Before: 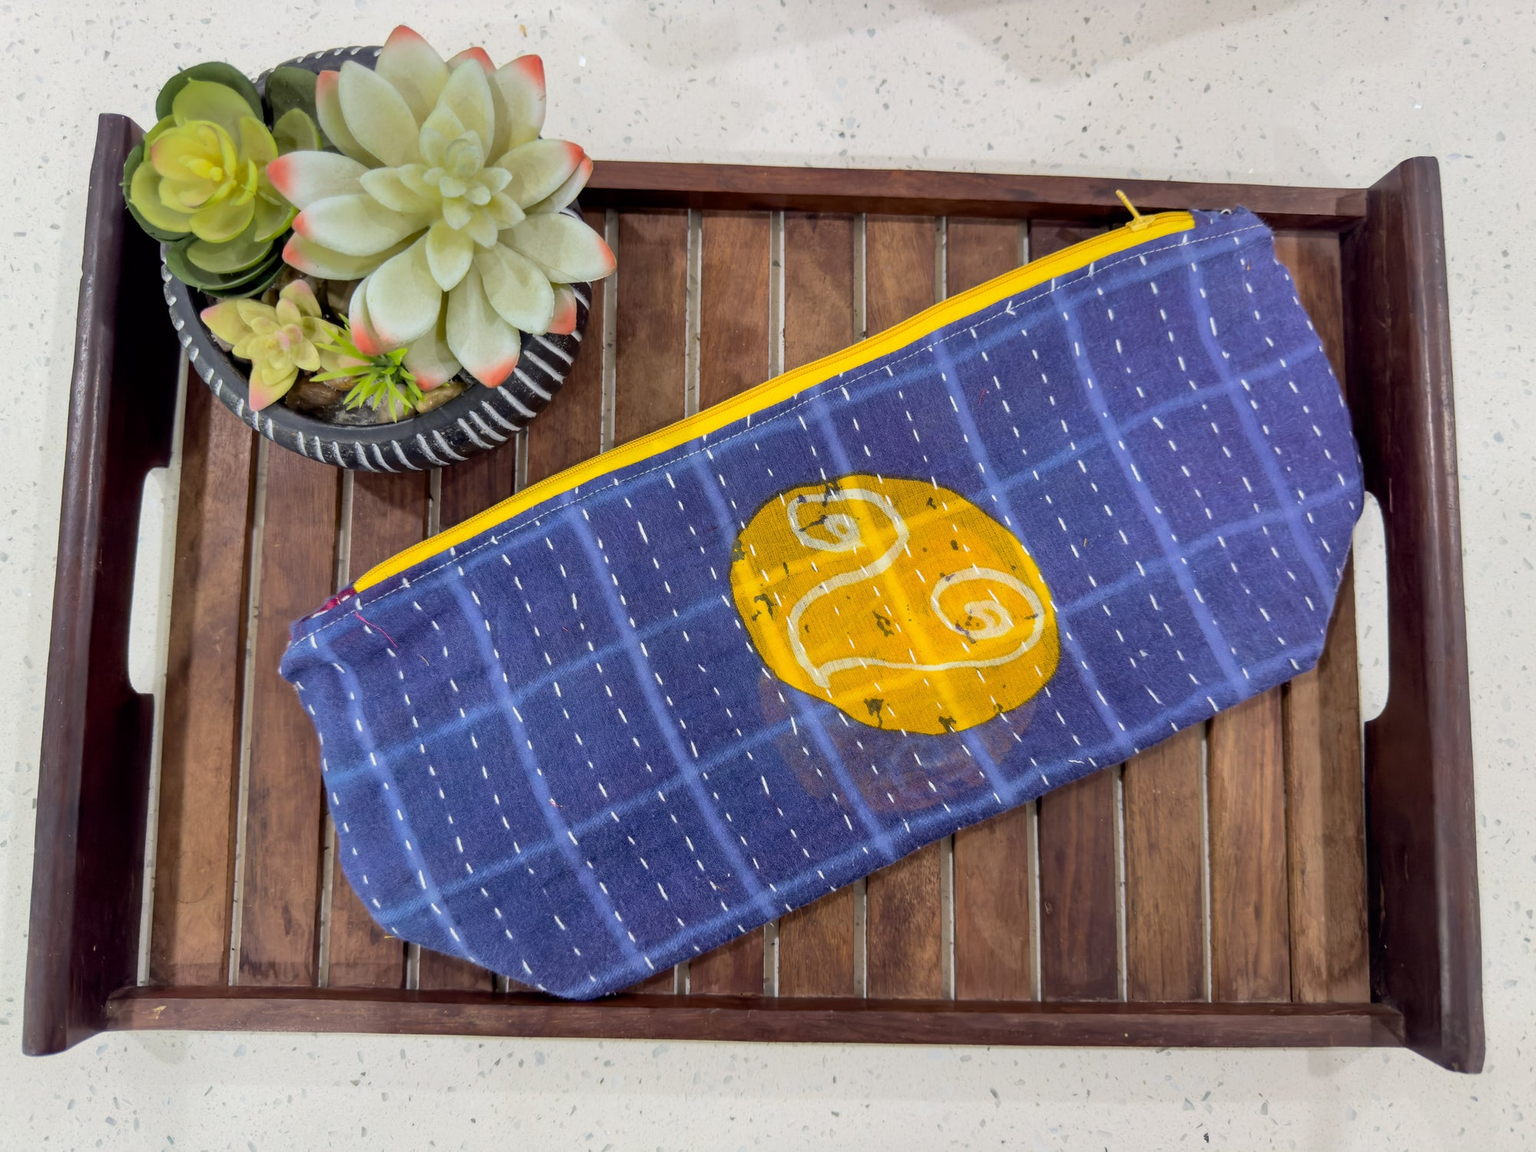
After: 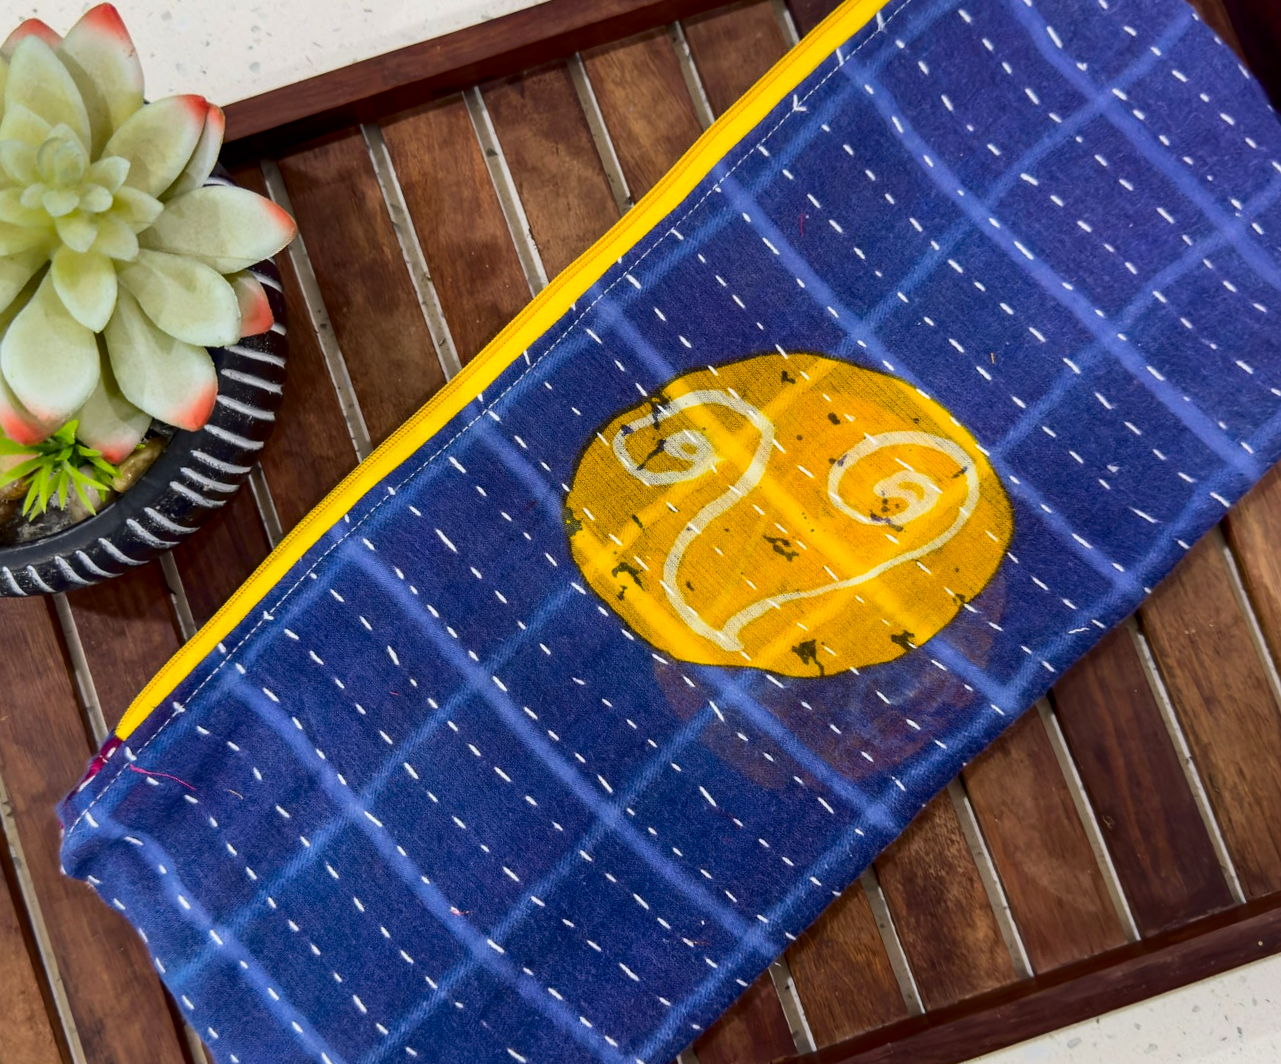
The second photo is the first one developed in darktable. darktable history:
crop and rotate: angle 19.8°, left 6.914%, right 3.841%, bottom 1.16%
contrast brightness saturation: contrast 0.192, brightness -0.104, saturation 0.21
